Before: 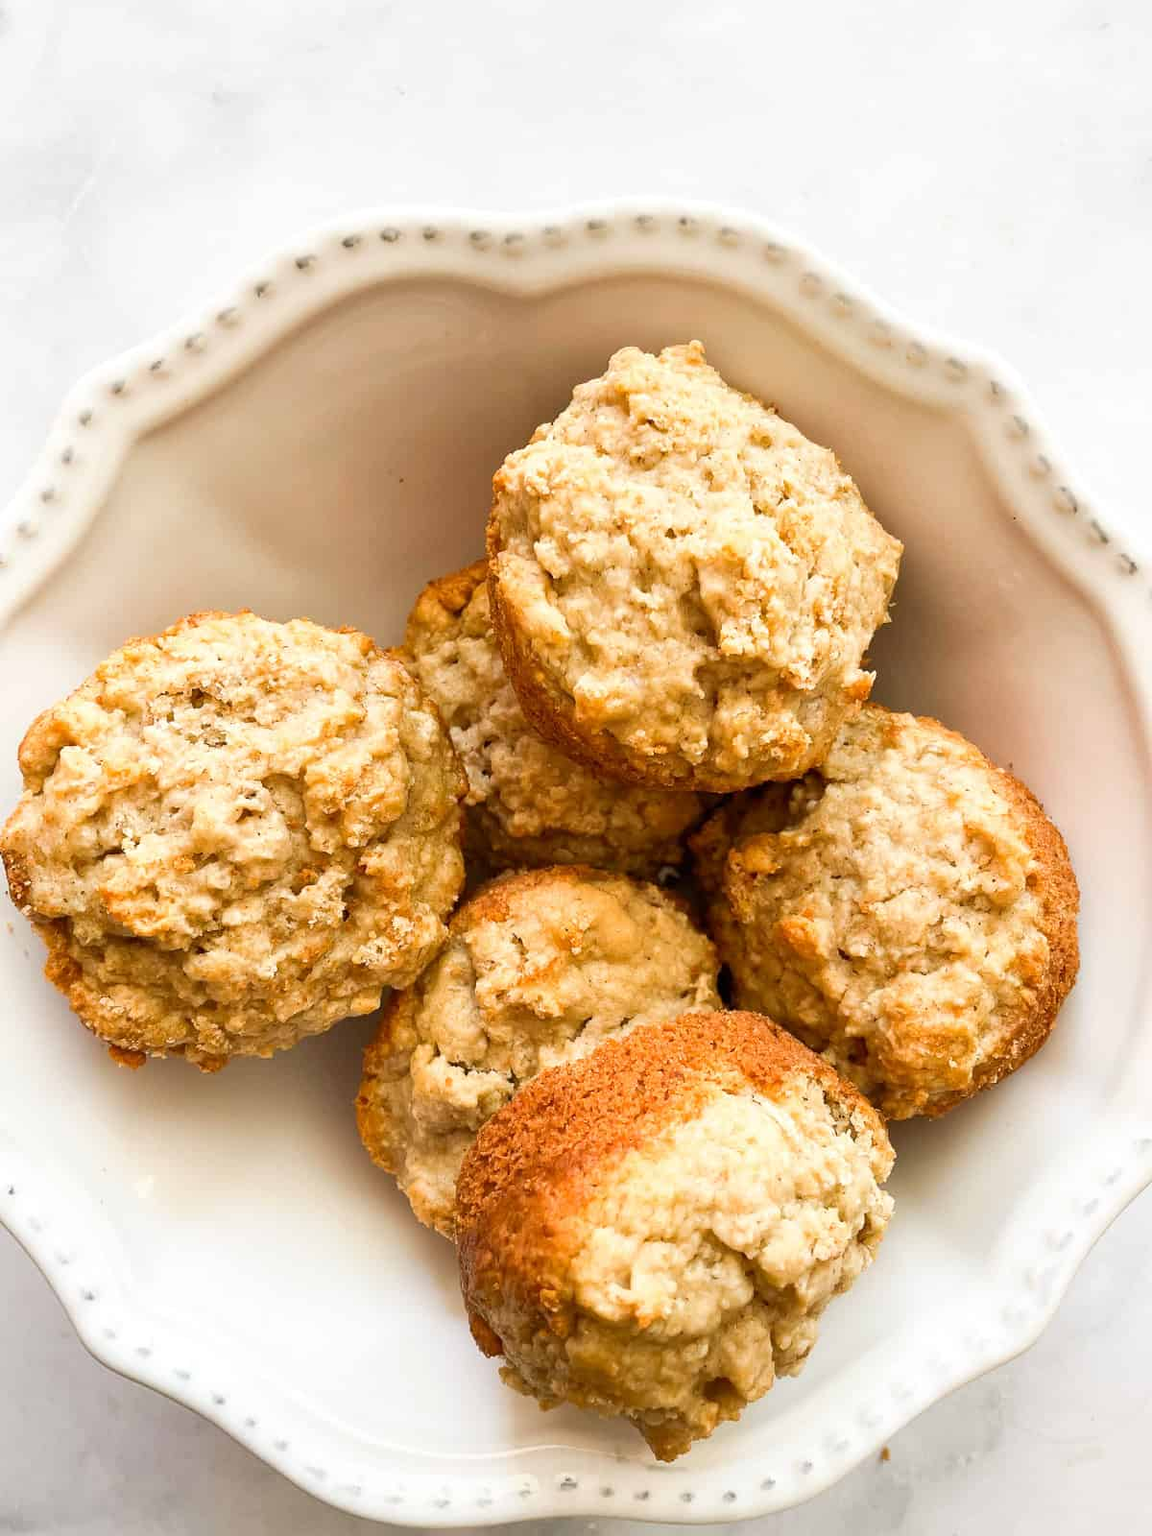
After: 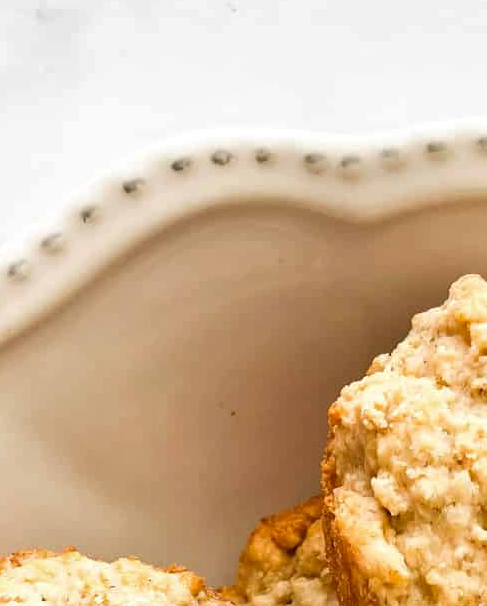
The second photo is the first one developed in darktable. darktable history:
crop: left 15.452%, top 5.459%, right 43.956%, bottom 56.62%
shadows and highlights: shadows 37.27, highlights -28.18, soften with gaussian
